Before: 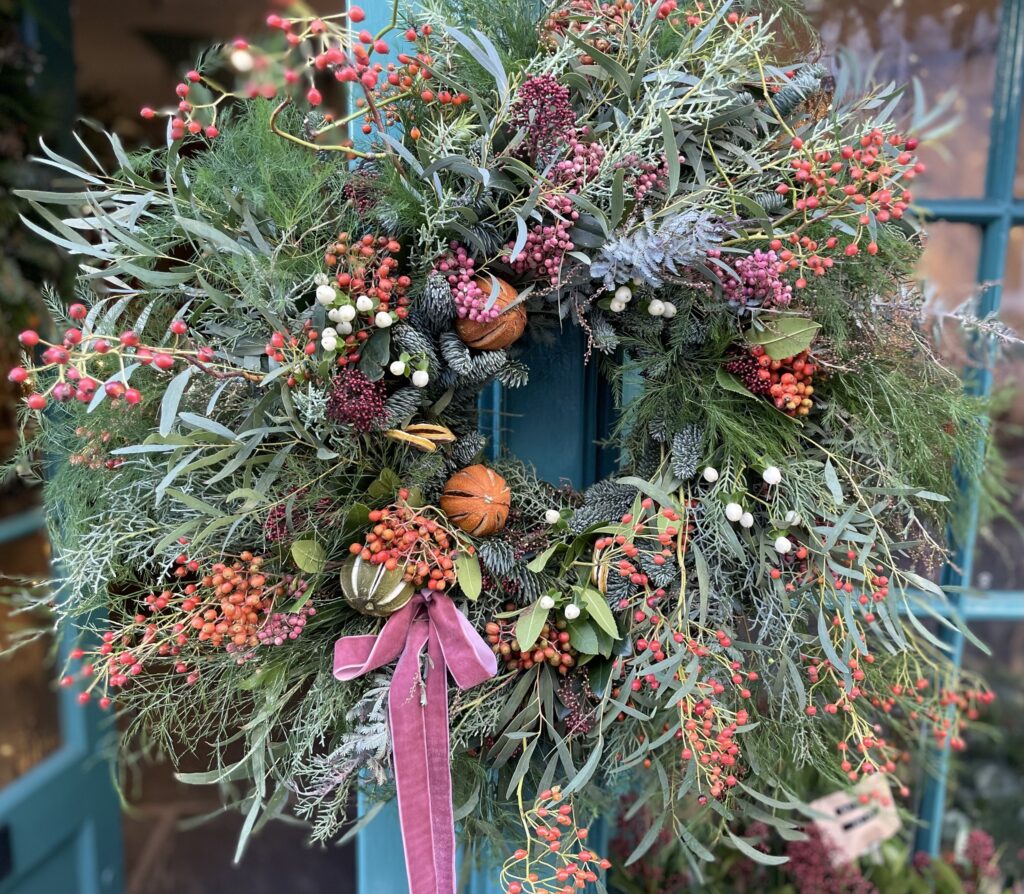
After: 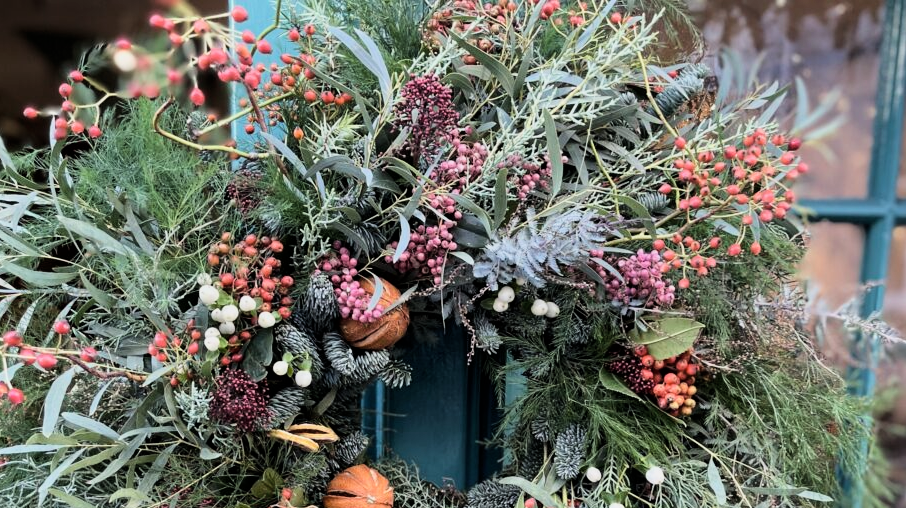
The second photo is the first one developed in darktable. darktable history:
tone curve: curves: ch0 [(0, 0) (0.049, 0.01) (0.154, 0.081) (0.491, 0.519) (0.748, 0.765) (1, 0.919)]; ch1 [(0, 0) (0.172, 0.123) (0.317, 0.272) (0.391, 0.424) (0.499, 0.497) (0.531, 0.541) (0.615, 0.608) (0.741, 0.783) (1, 1)]; ch2 [(0, 0) (0.411, 0.424) (0.483, 0.478) (0.546, 0.532) (0.652, 0.633) (1, 1)]
color correction: highlights b* -0.005, saturation 0.799
crop and rotate: left 11.503%, bottom 43.128%
shadows and highlights: shadows 0.447, highlights 40.89
